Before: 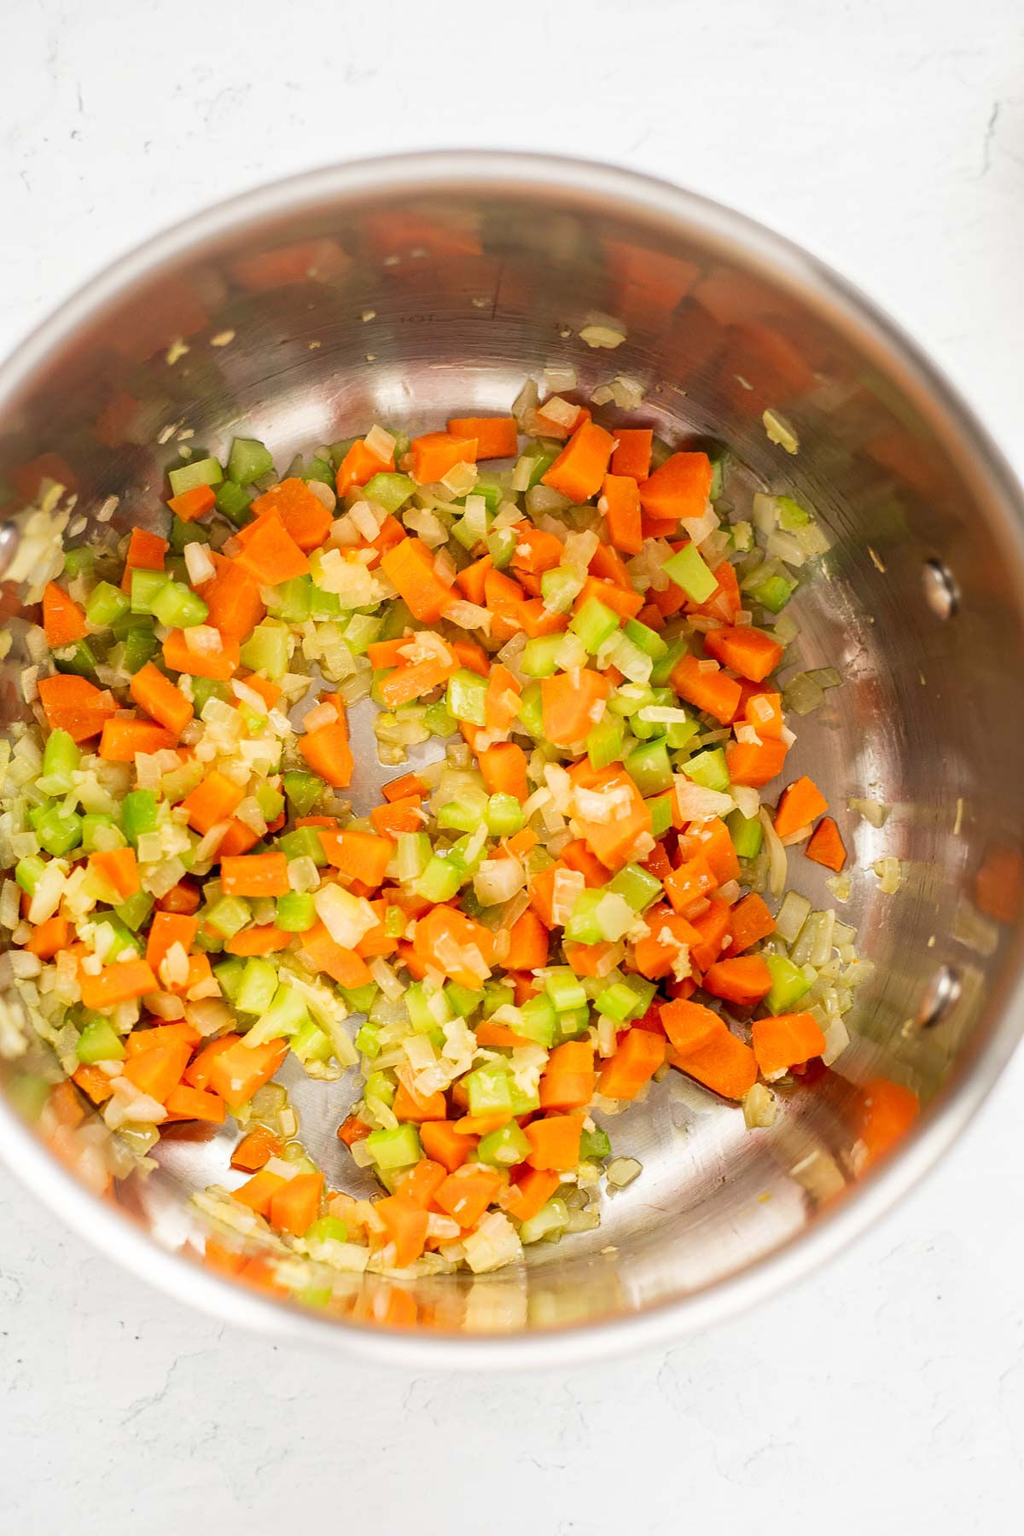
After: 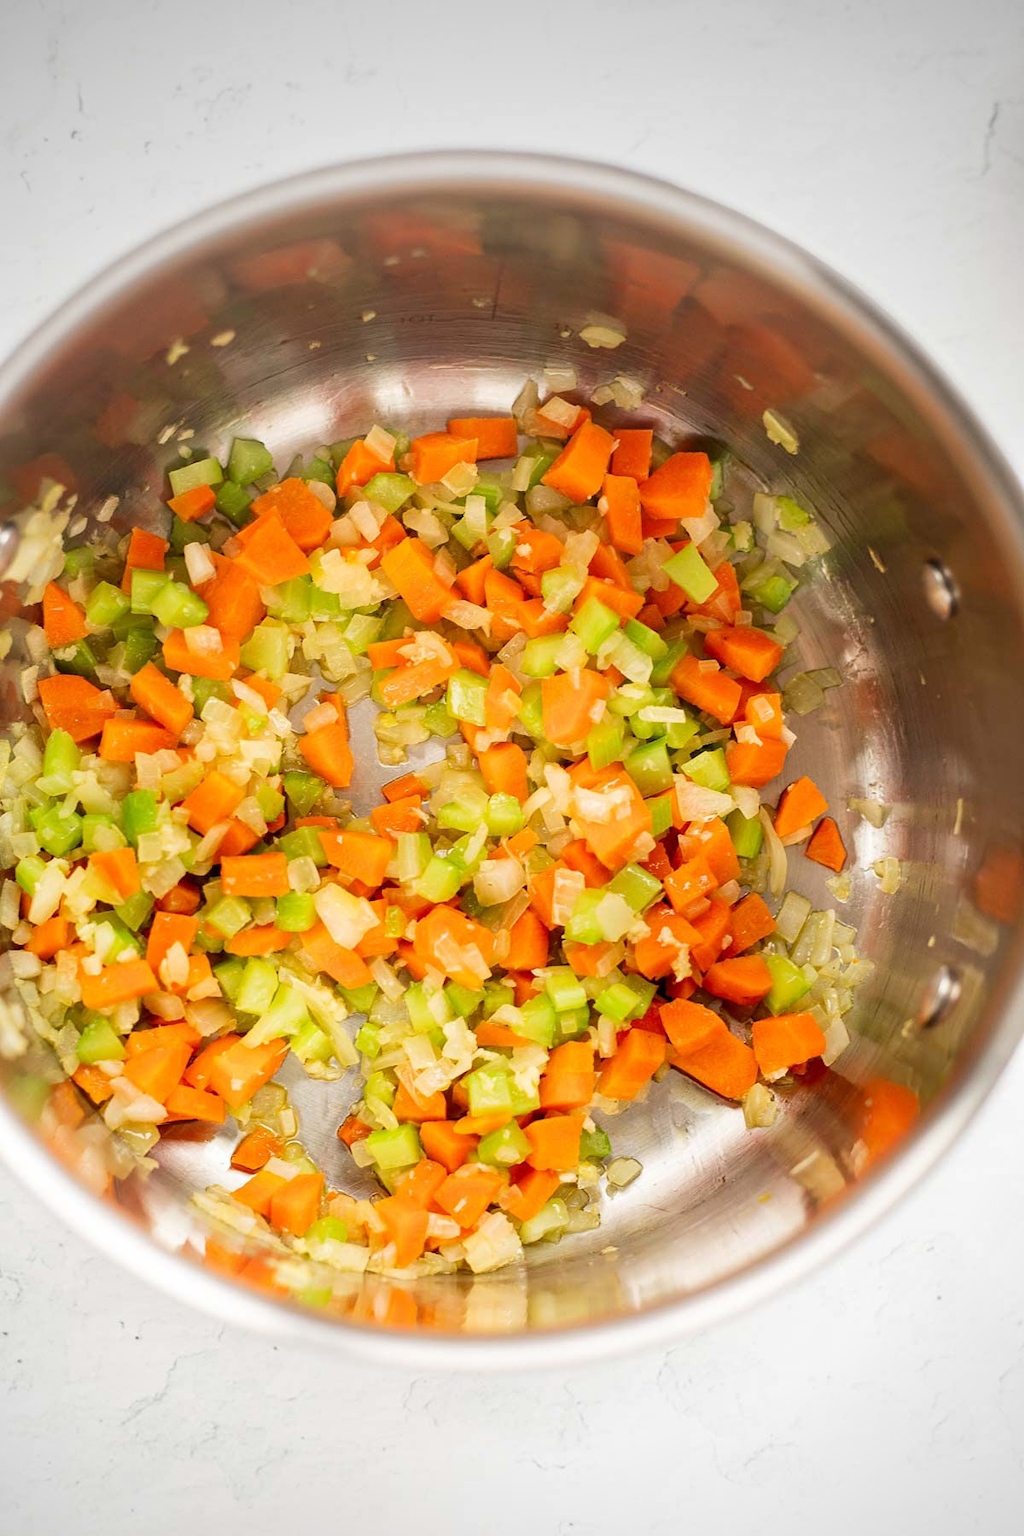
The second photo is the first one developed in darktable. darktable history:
vignetting: fall-off start 74.4%, fall-off radius 65.54%, center (-0.037, 0.155)
